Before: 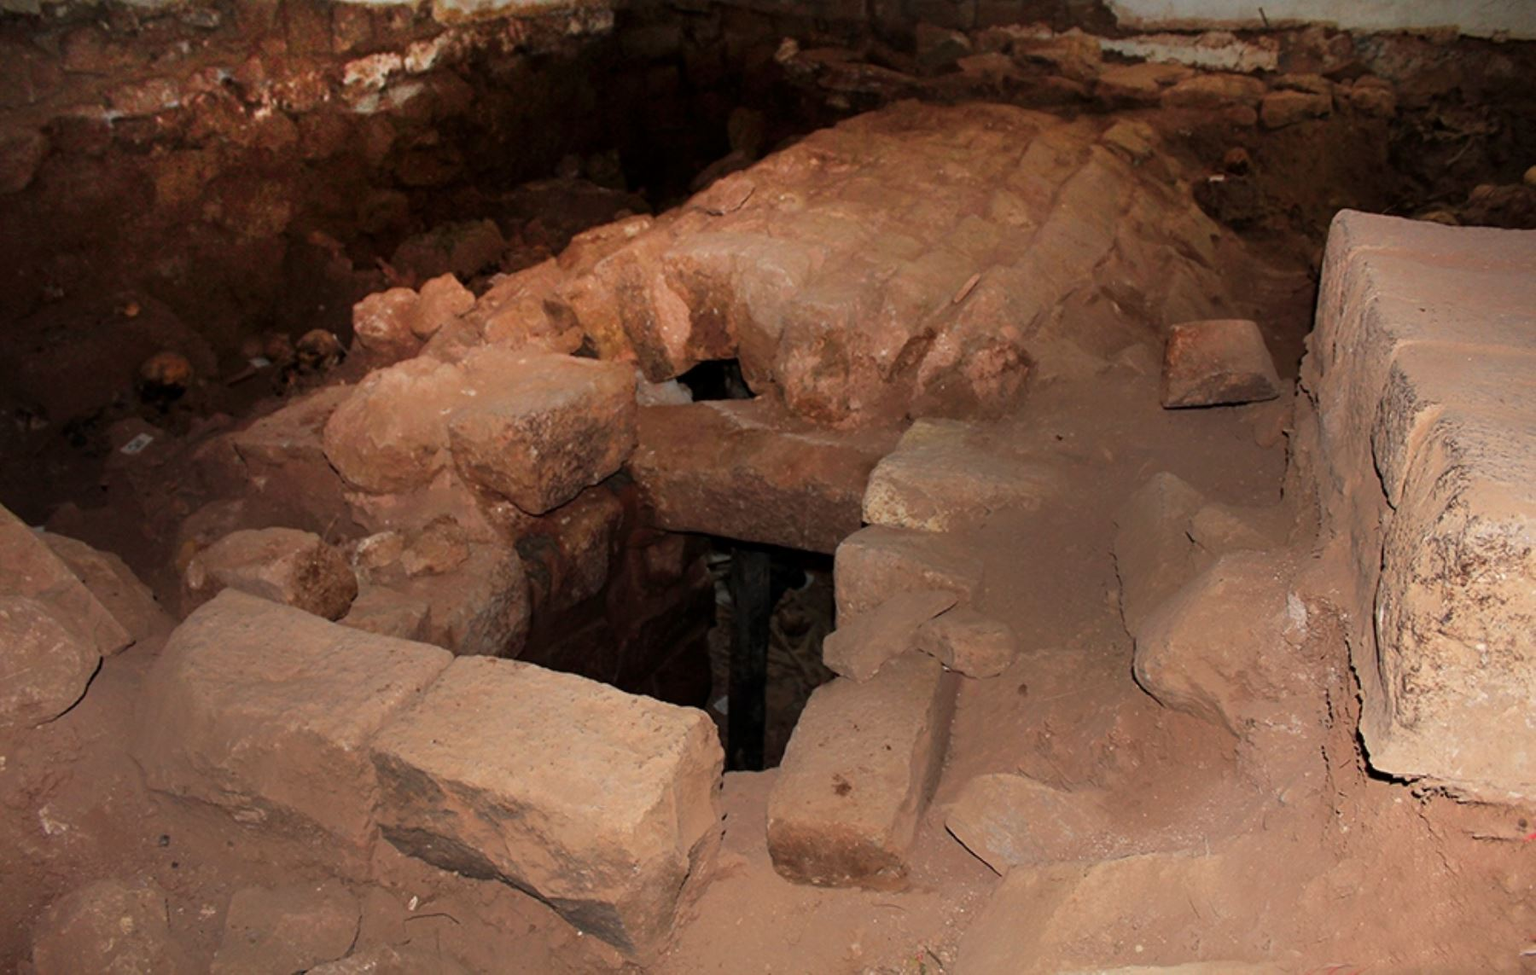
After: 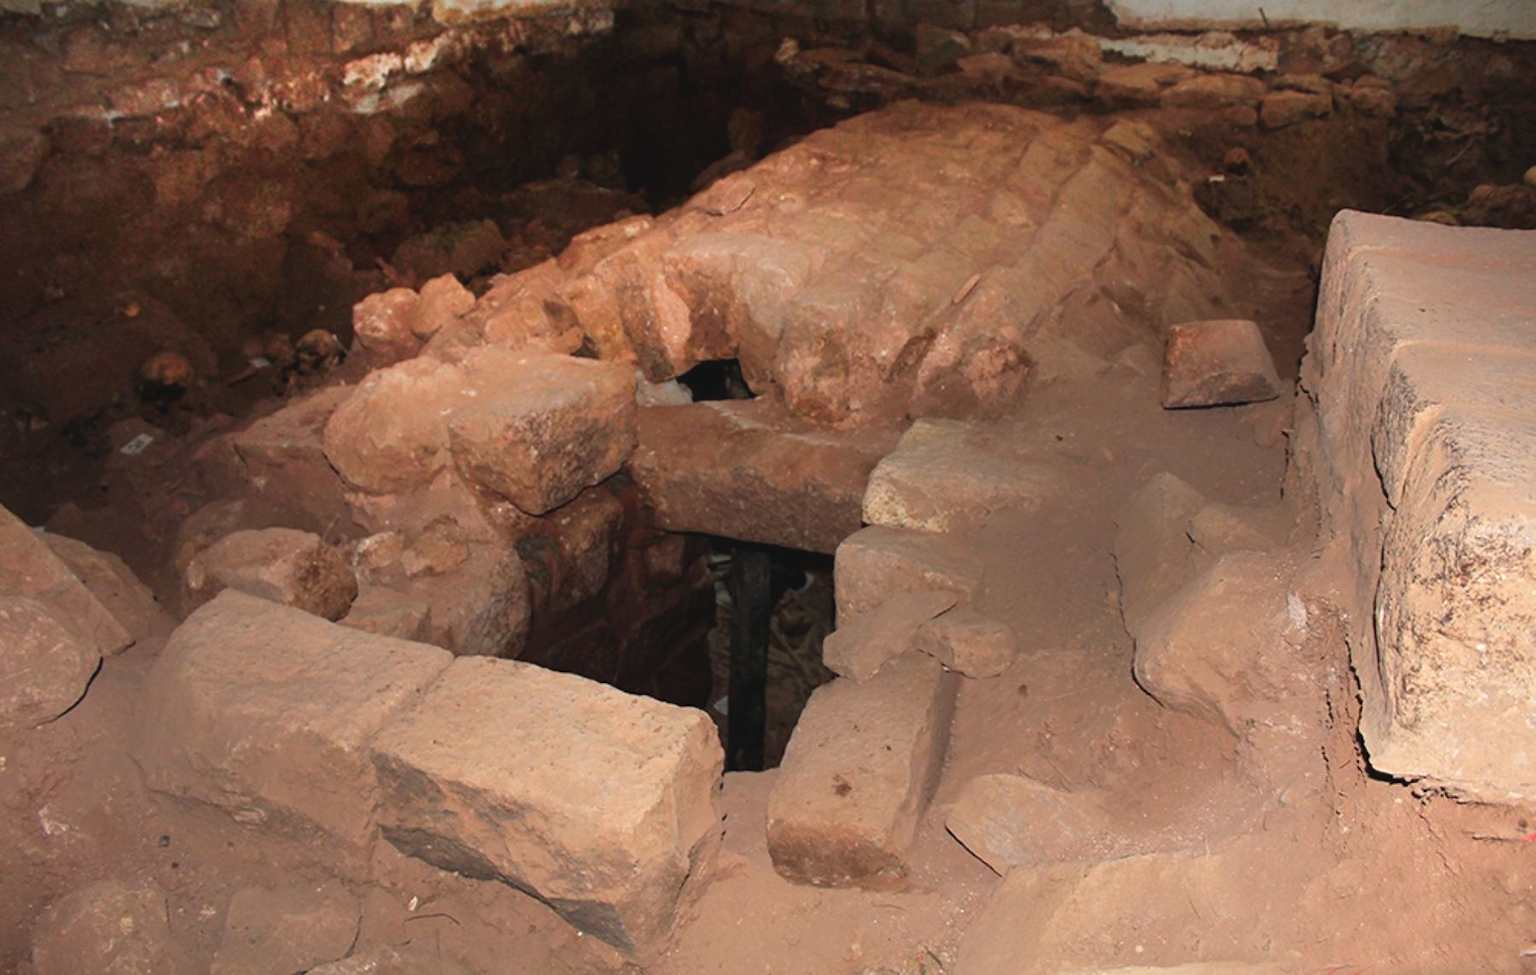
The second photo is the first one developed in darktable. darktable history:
contrast brightness saturation: contrast -0.1, saturation -0.1
exposure: black level correction 0, exposure 0.5 EV, compensate highlight preservation false
